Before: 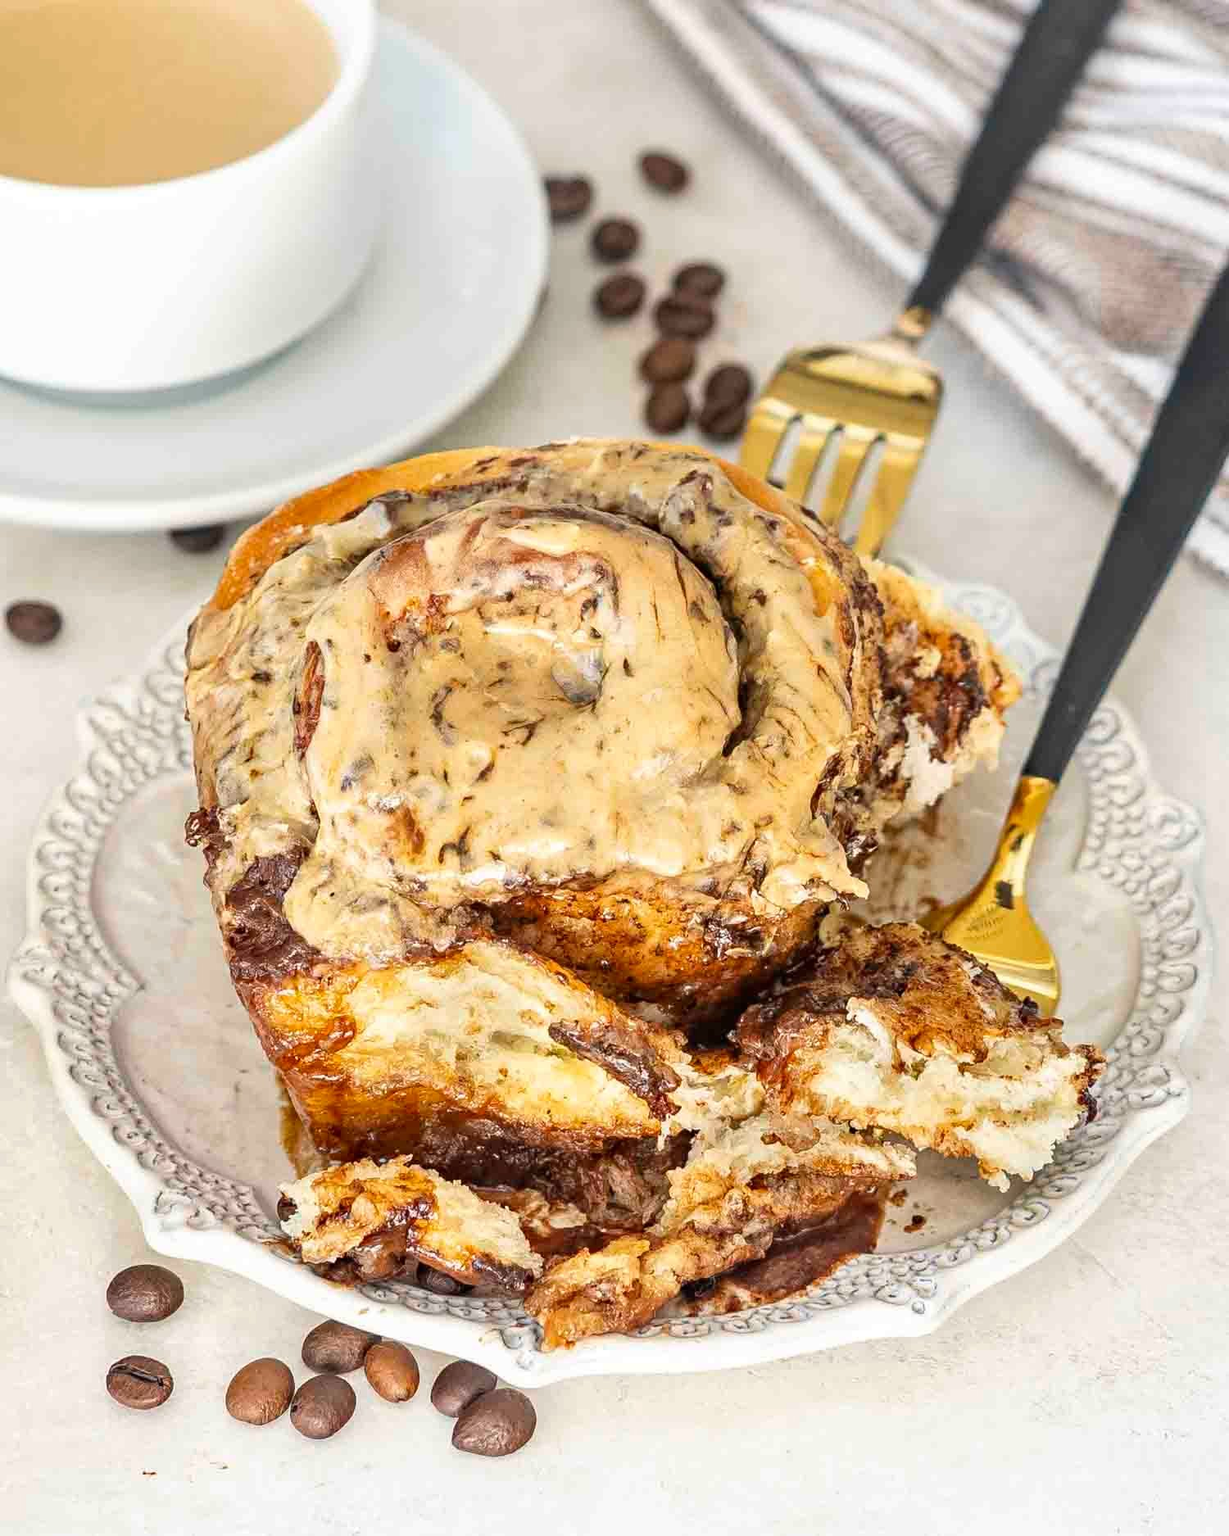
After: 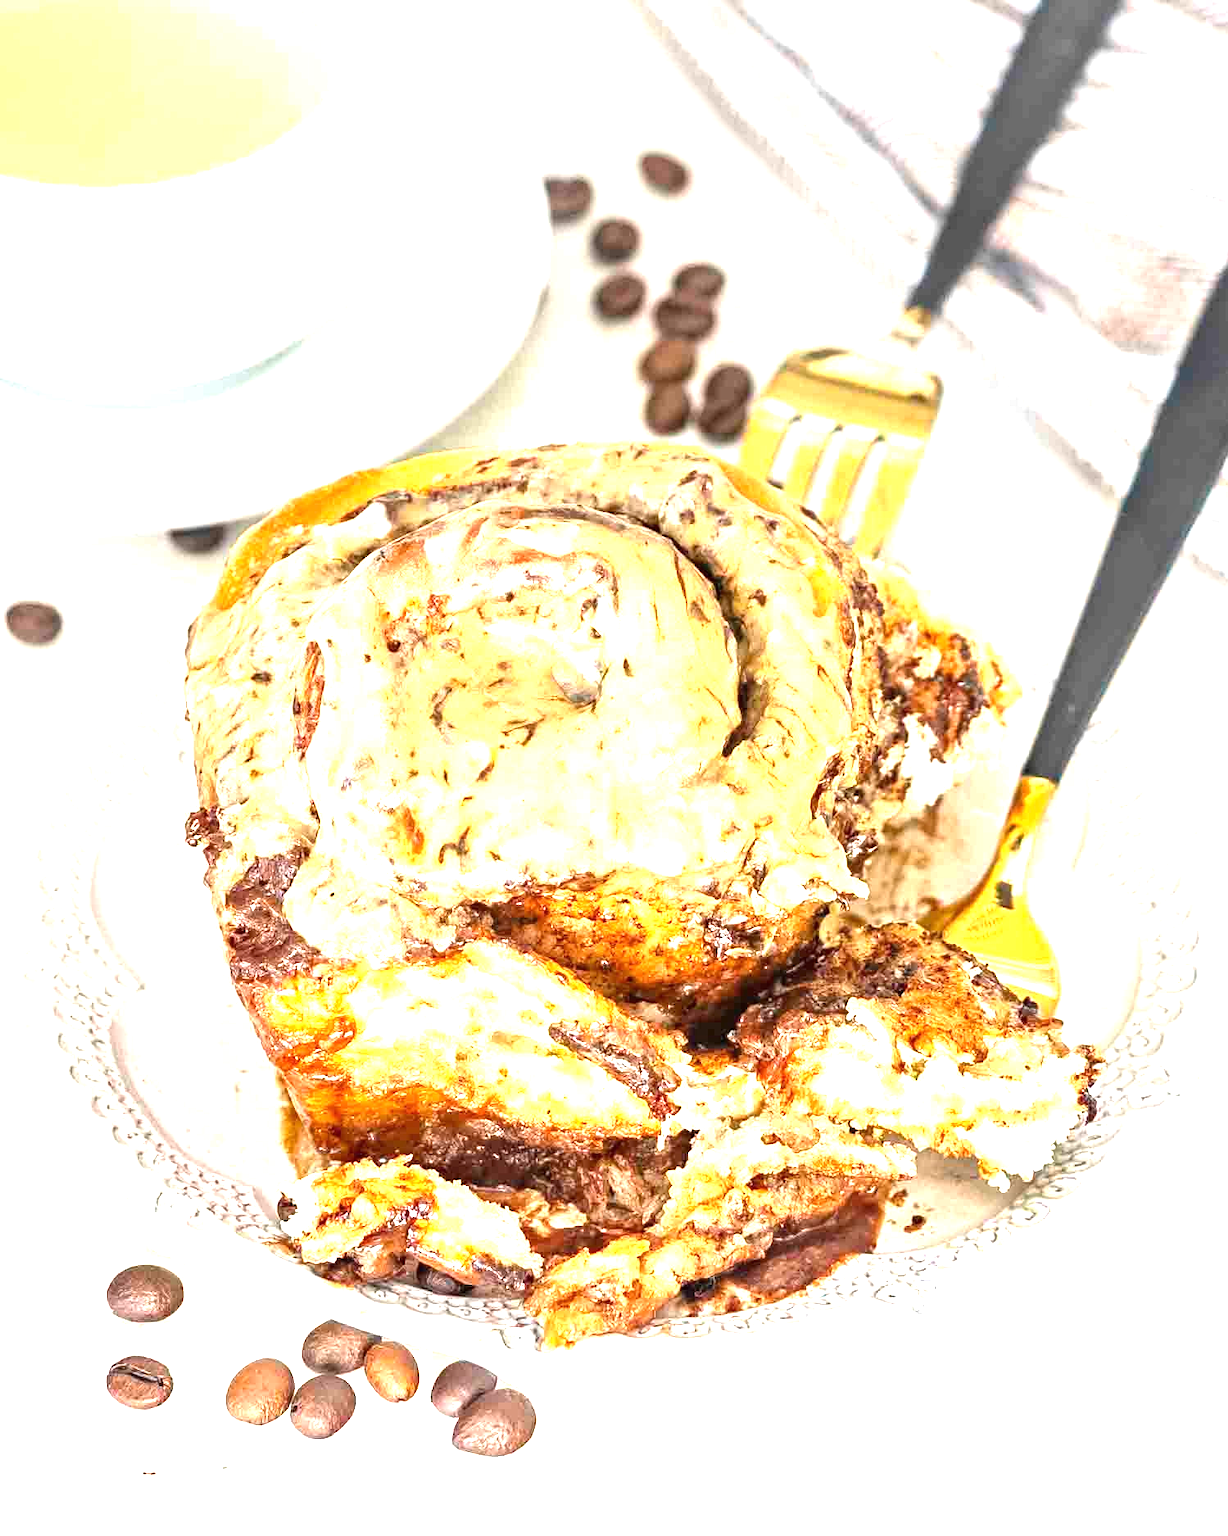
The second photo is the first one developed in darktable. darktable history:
exposure: black level correction 0, exposure 1.45 EV, compensate exposure bias true, compensate highlight preservation false
tone equalizer: on, module defaults
